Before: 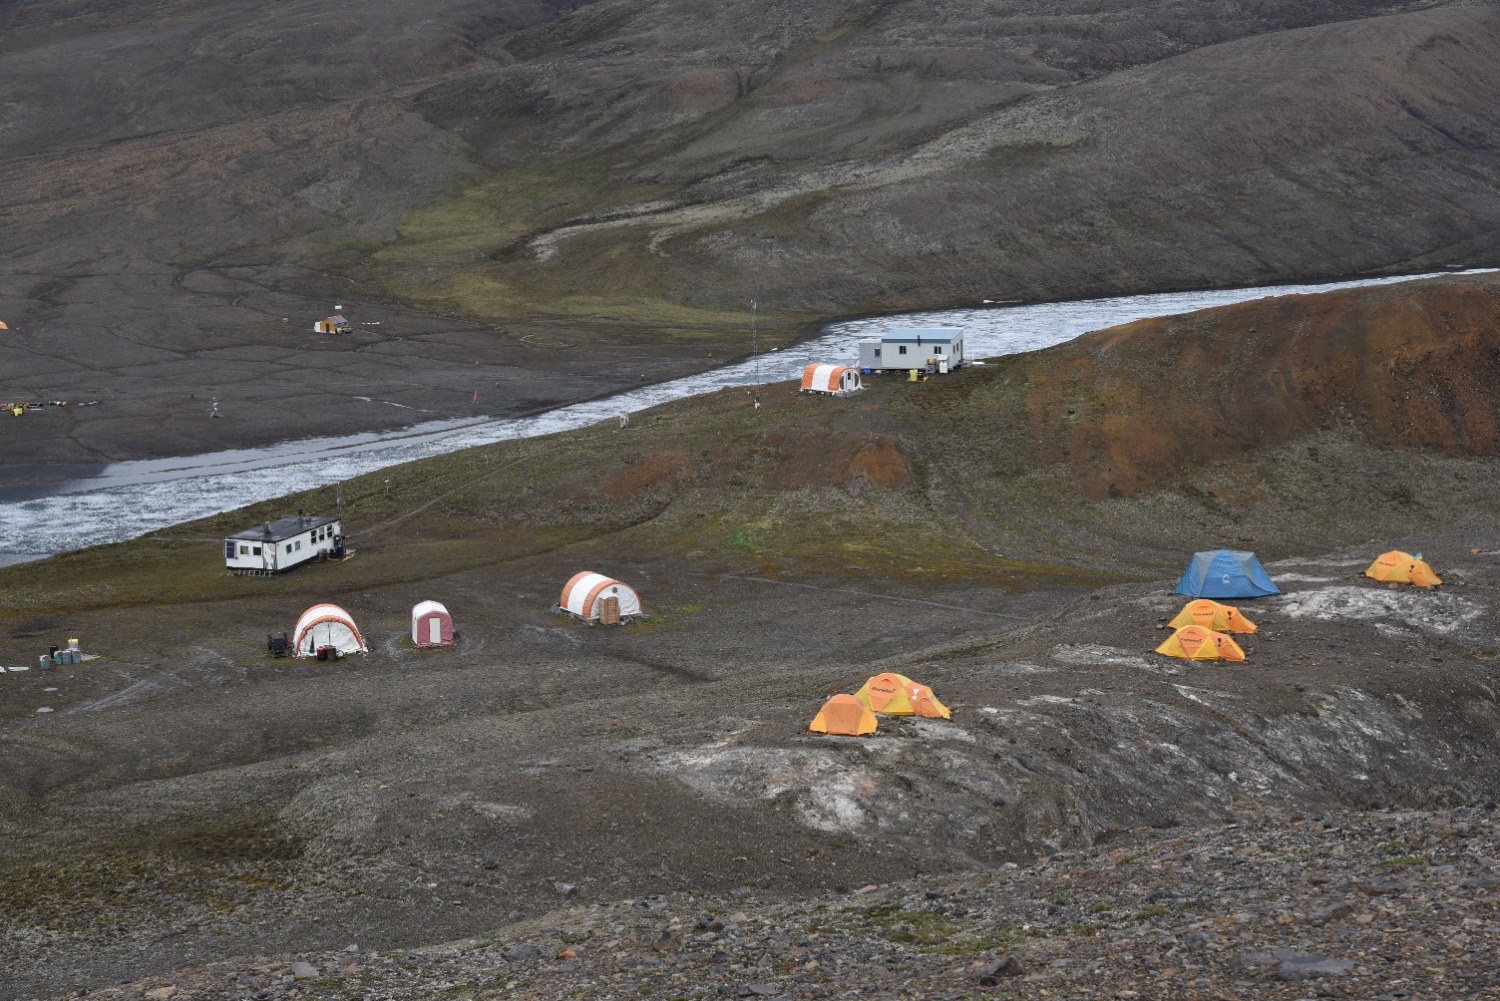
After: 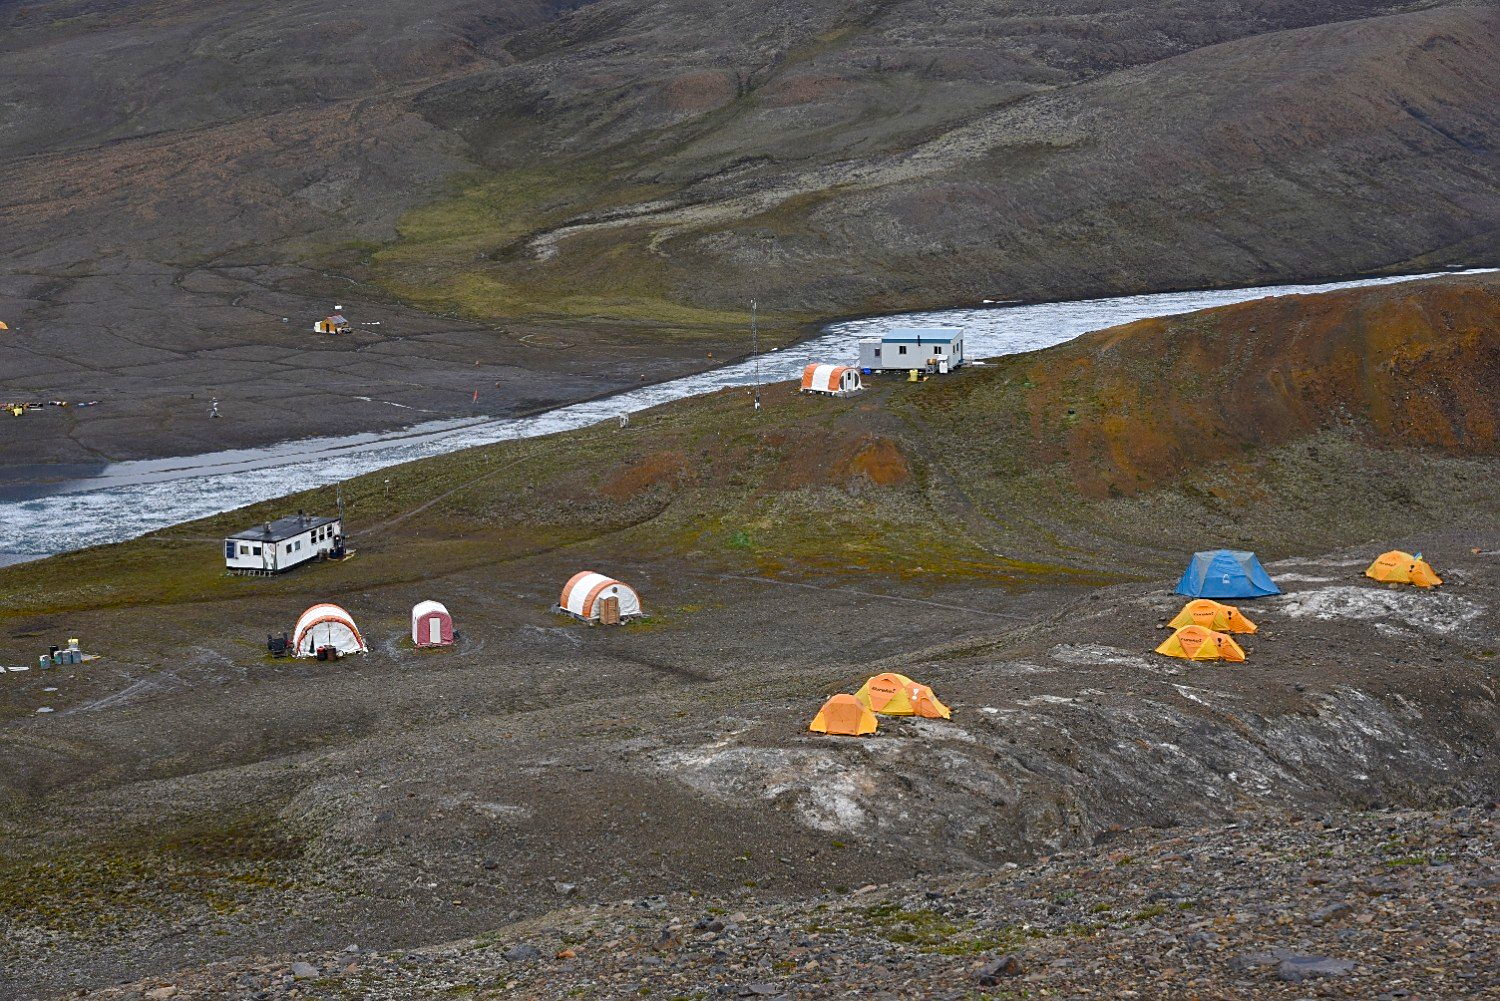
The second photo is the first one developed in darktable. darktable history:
sharpen: on, module defaults
color balance rgb: perceptual saturation grading › global saturation 35%, perceptual saturation grading › highlights -25%, perceptual saturation grading › shadows 50%
shadows and highlights: shadows -10, white point adjustment 1.5, highlights 10
